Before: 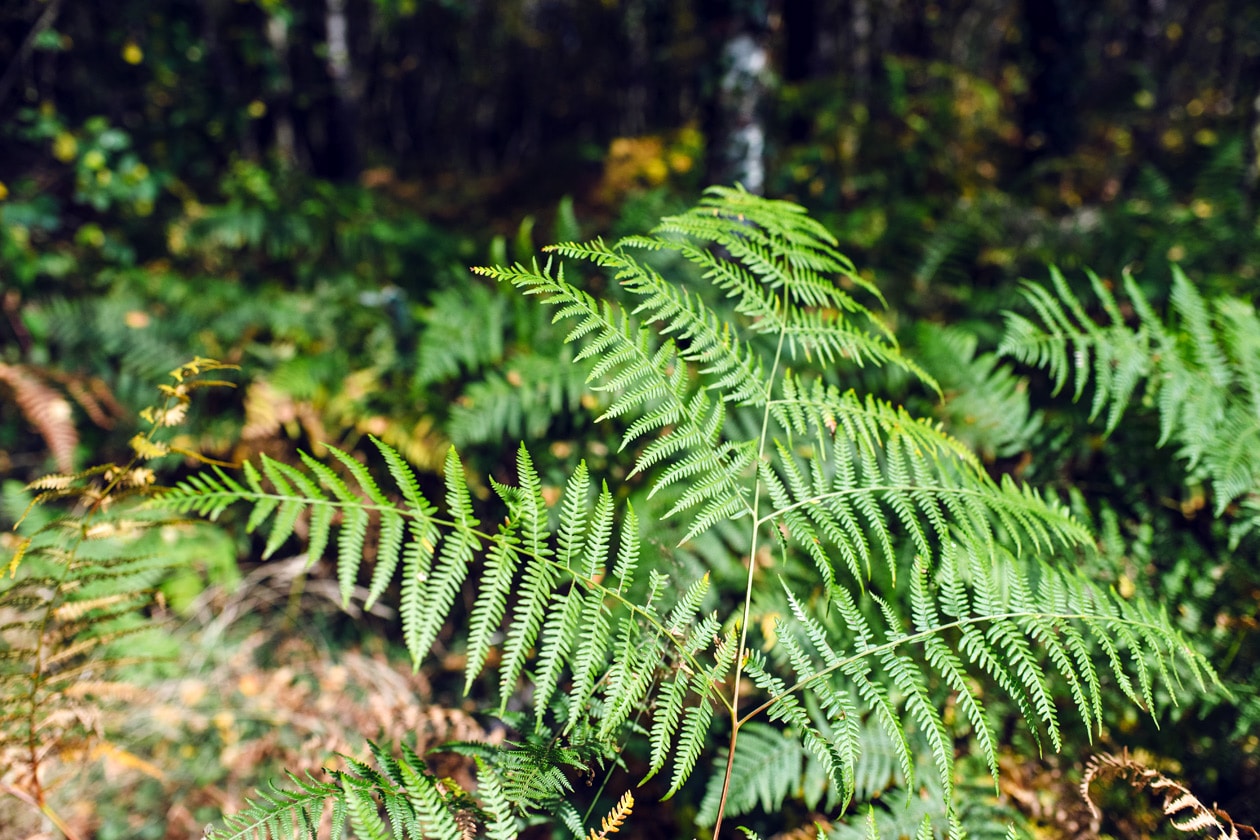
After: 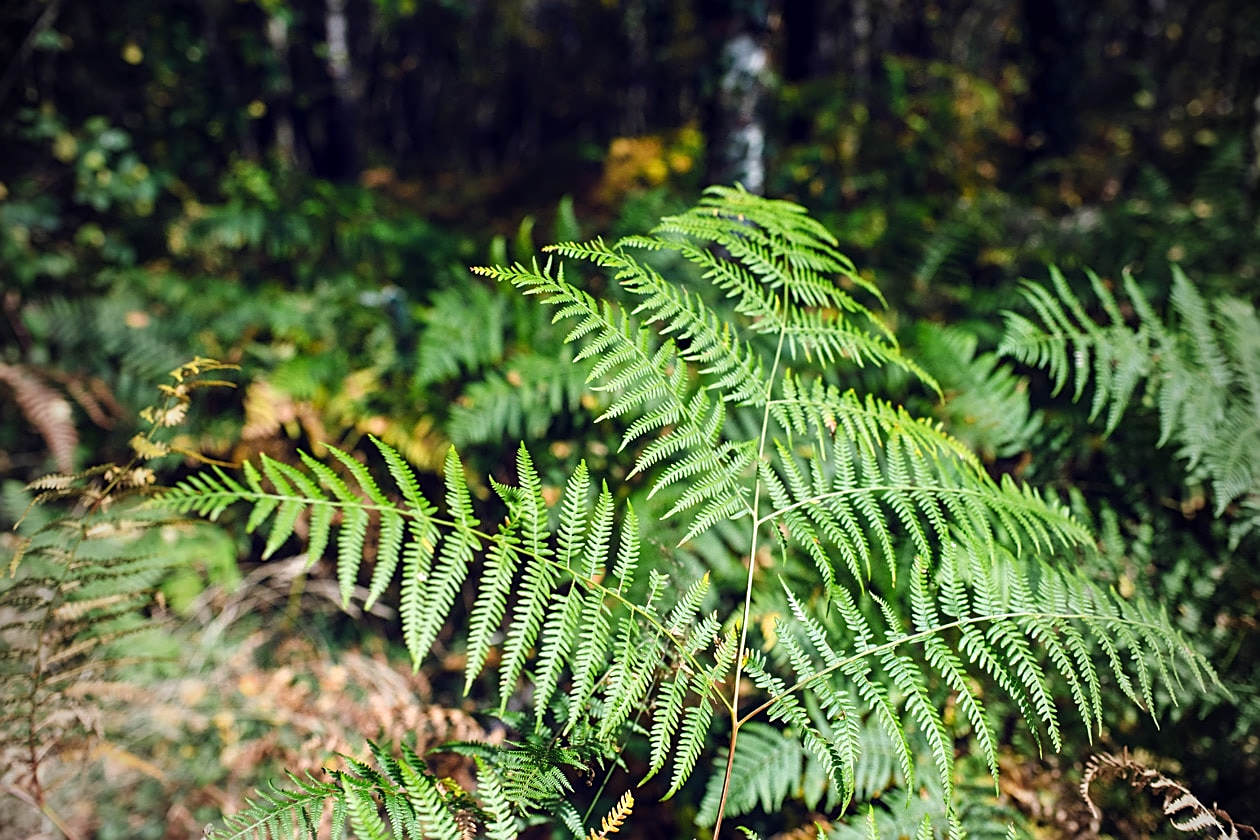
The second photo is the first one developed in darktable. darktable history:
vignetting: fall-off start 96.2%, fall-off radius 98.89%, width/height ratio 0.61
sharpen: on, module defaults
